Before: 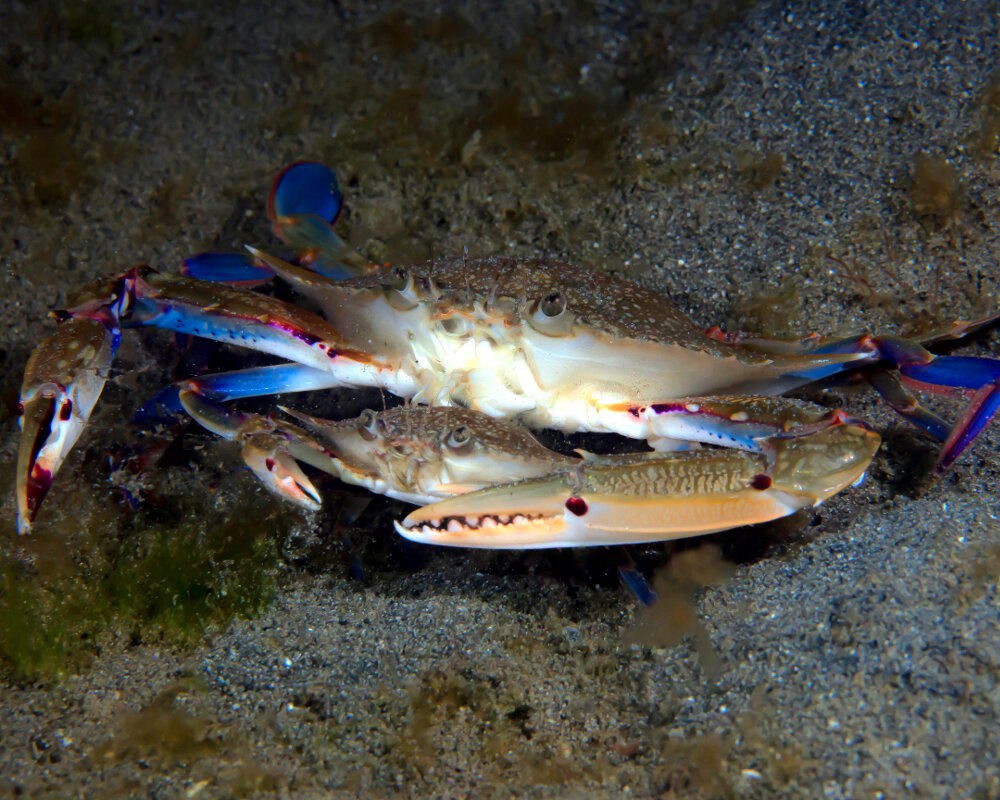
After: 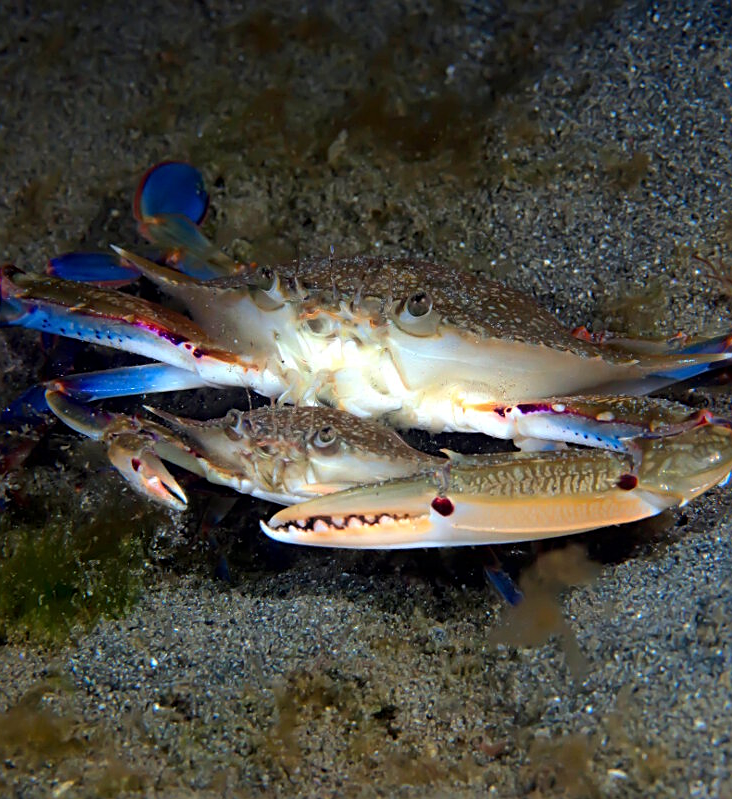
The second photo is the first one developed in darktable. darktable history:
crop: left 13.443%, right 13.31%
sharpen: on, module defaults
tone equalizer: -8 EV 0.06 EV, smoothing diameter 25%, edges refinement/feathering 10, preserve details guided filter
